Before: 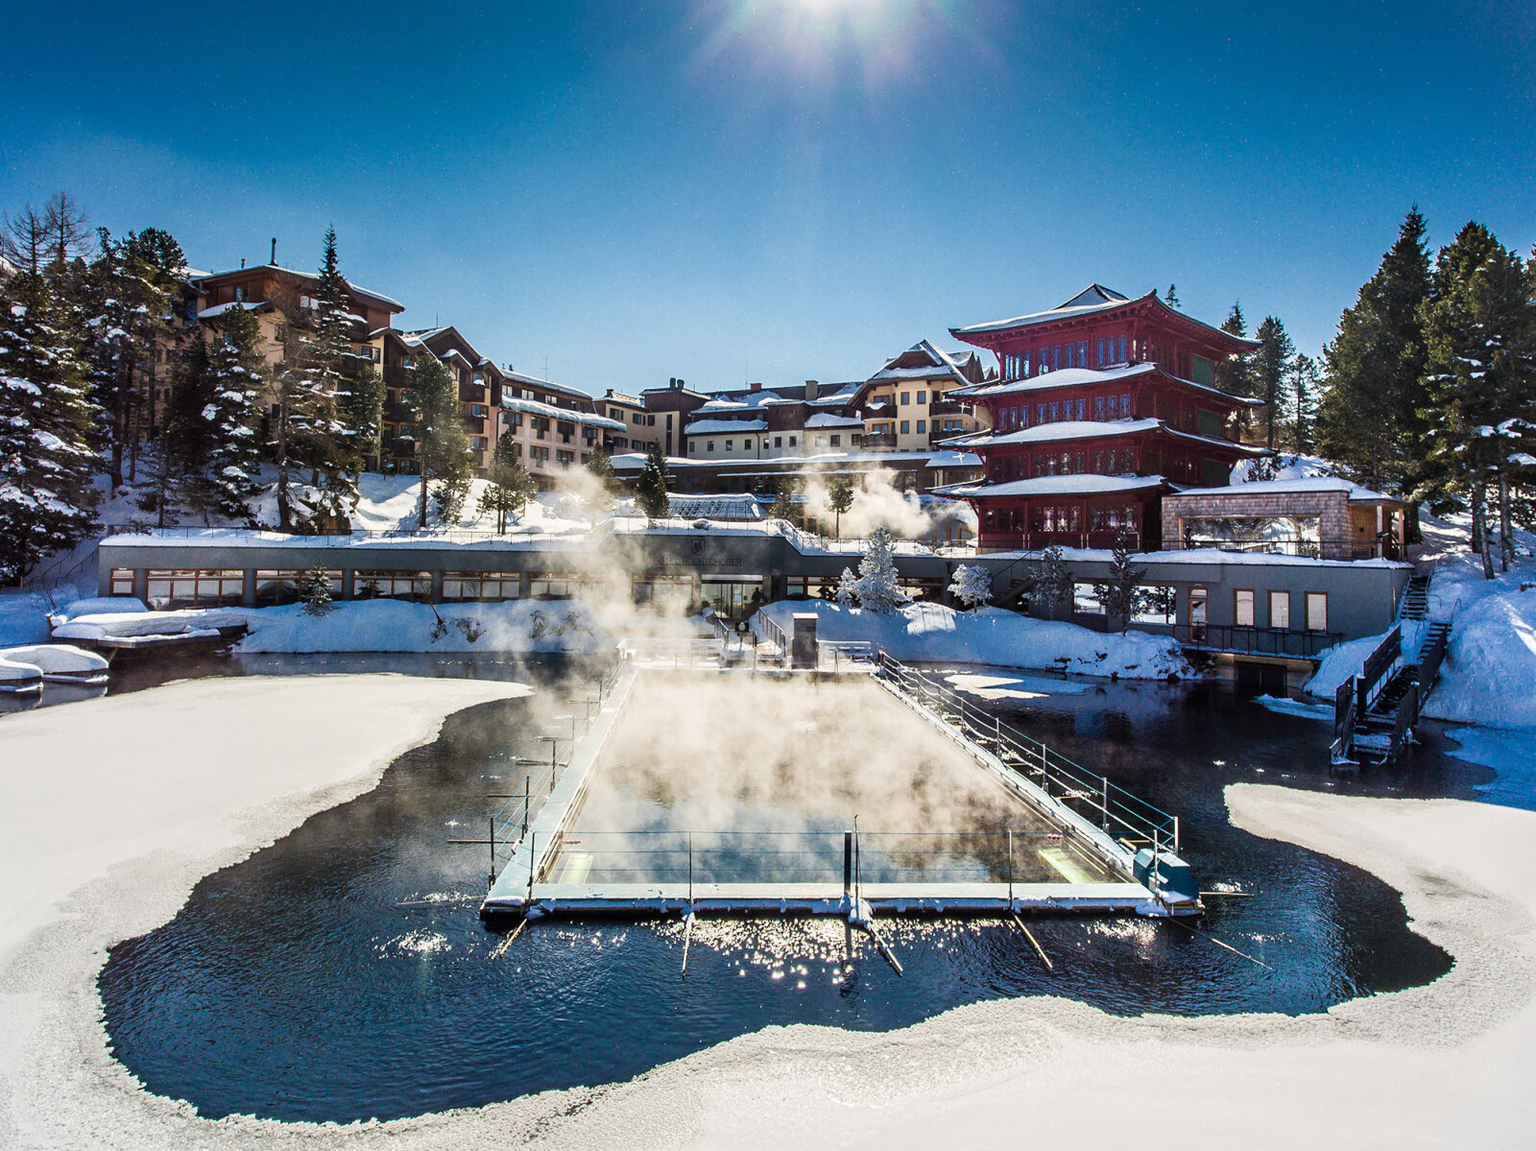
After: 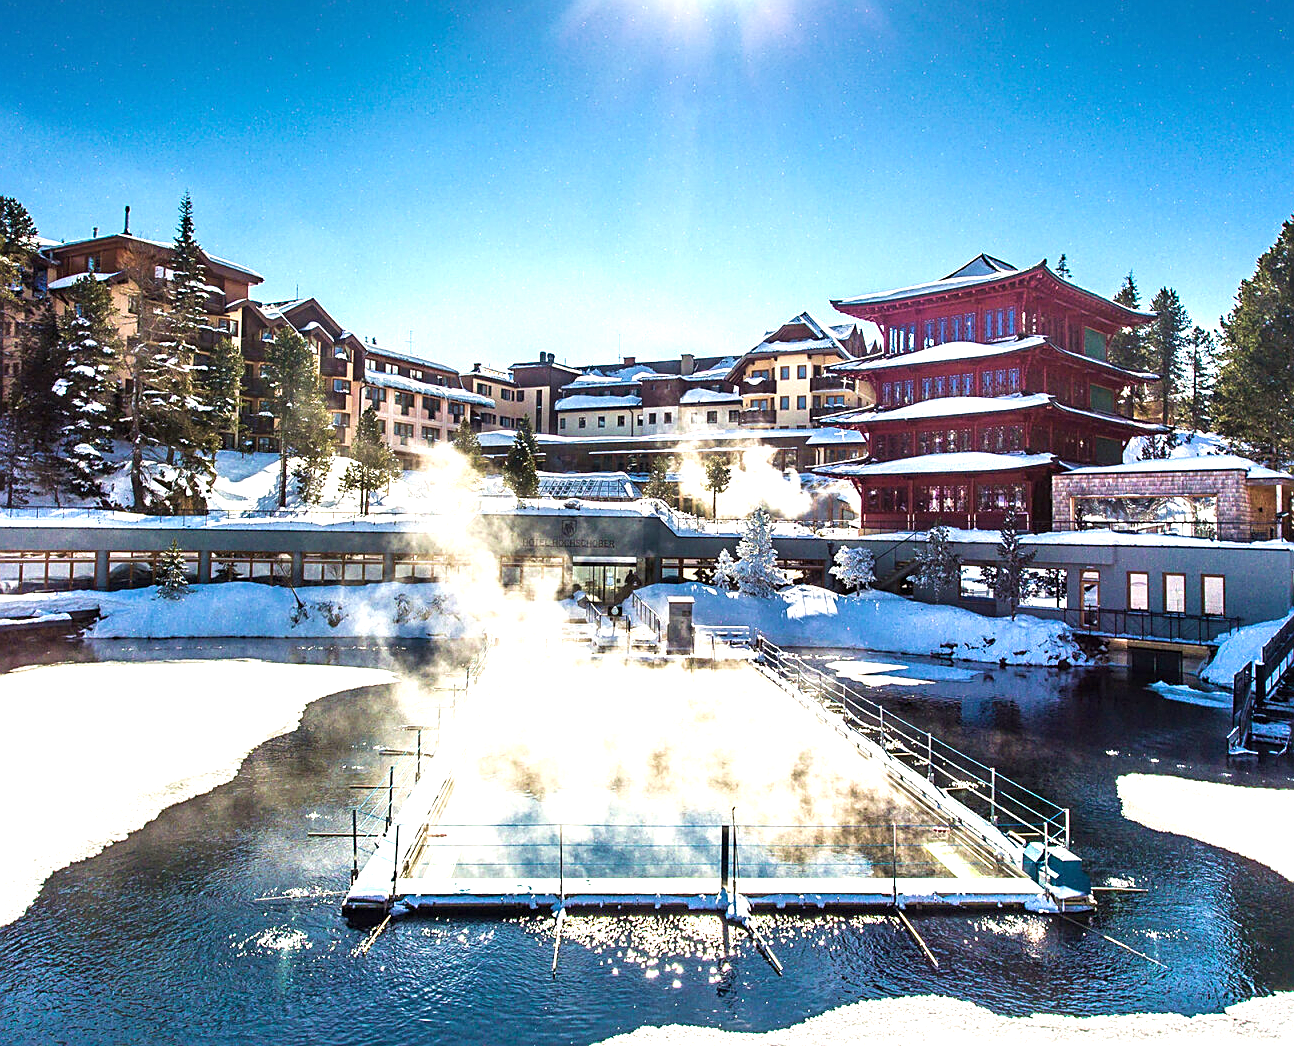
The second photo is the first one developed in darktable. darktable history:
sharpen: on, module defaults
velvia: on, module defaults
exposure: black level correction 0, exposure 0.947 EV, compensate highlight preservation false
crop: left 9.914%, top 3.562%, right 9.173%, bottom 9.195%
